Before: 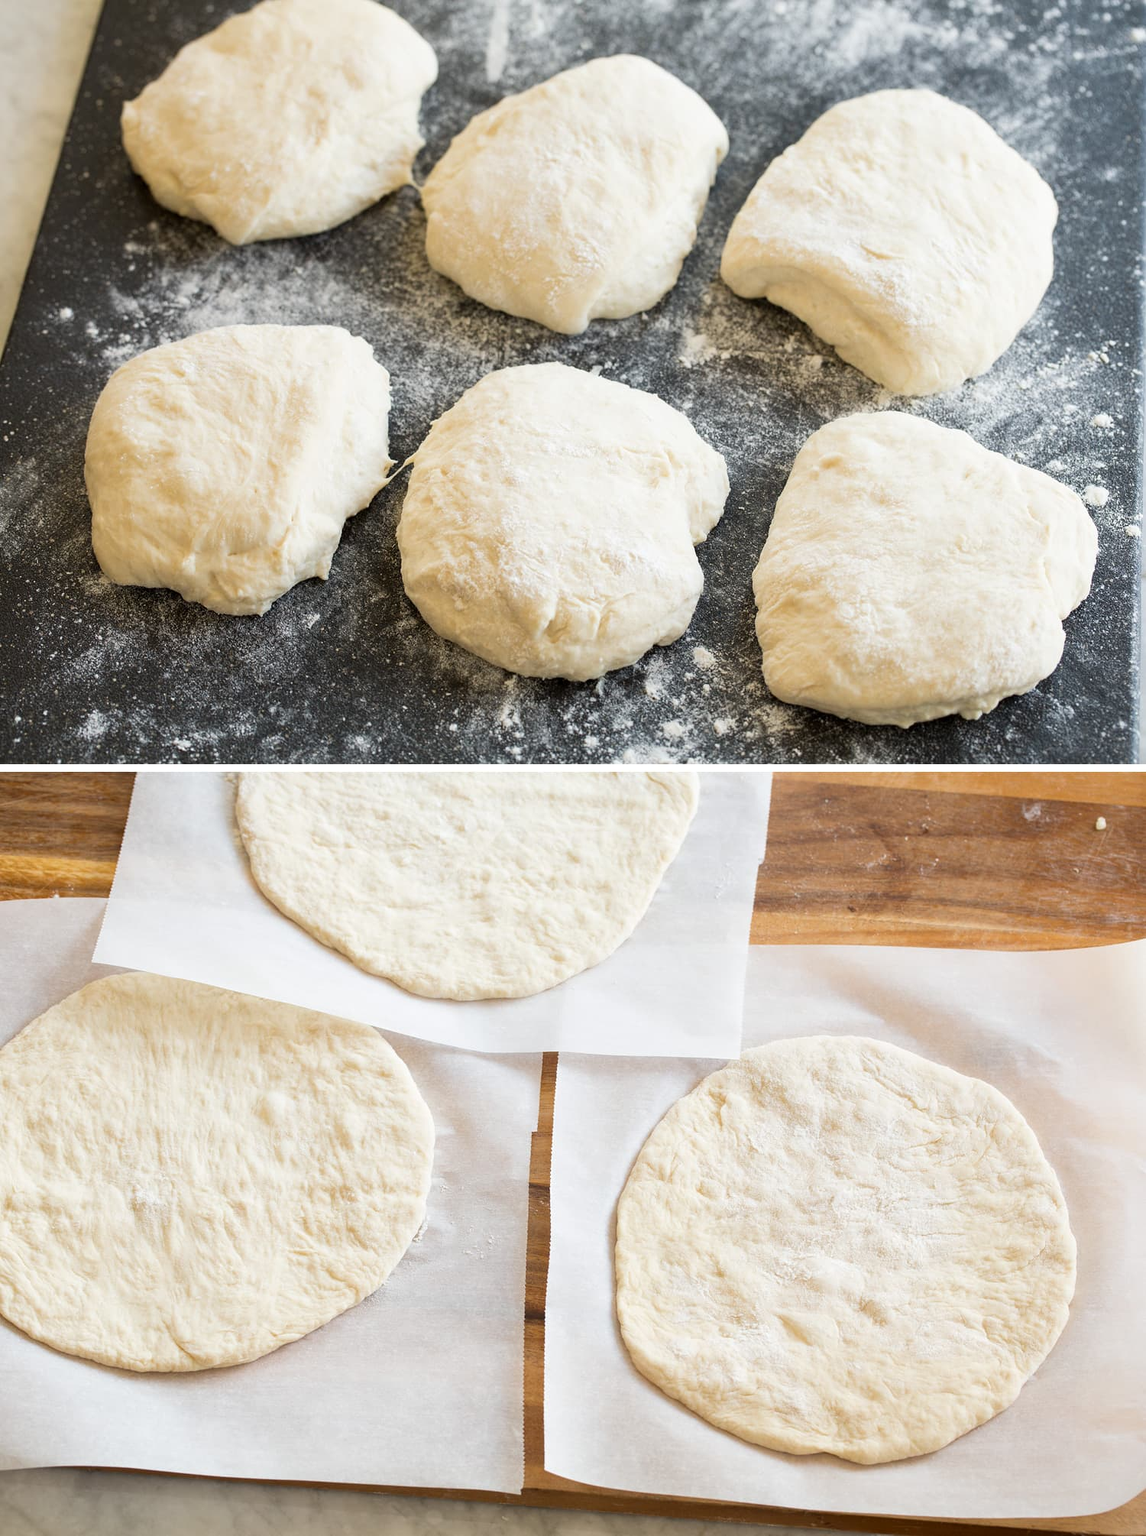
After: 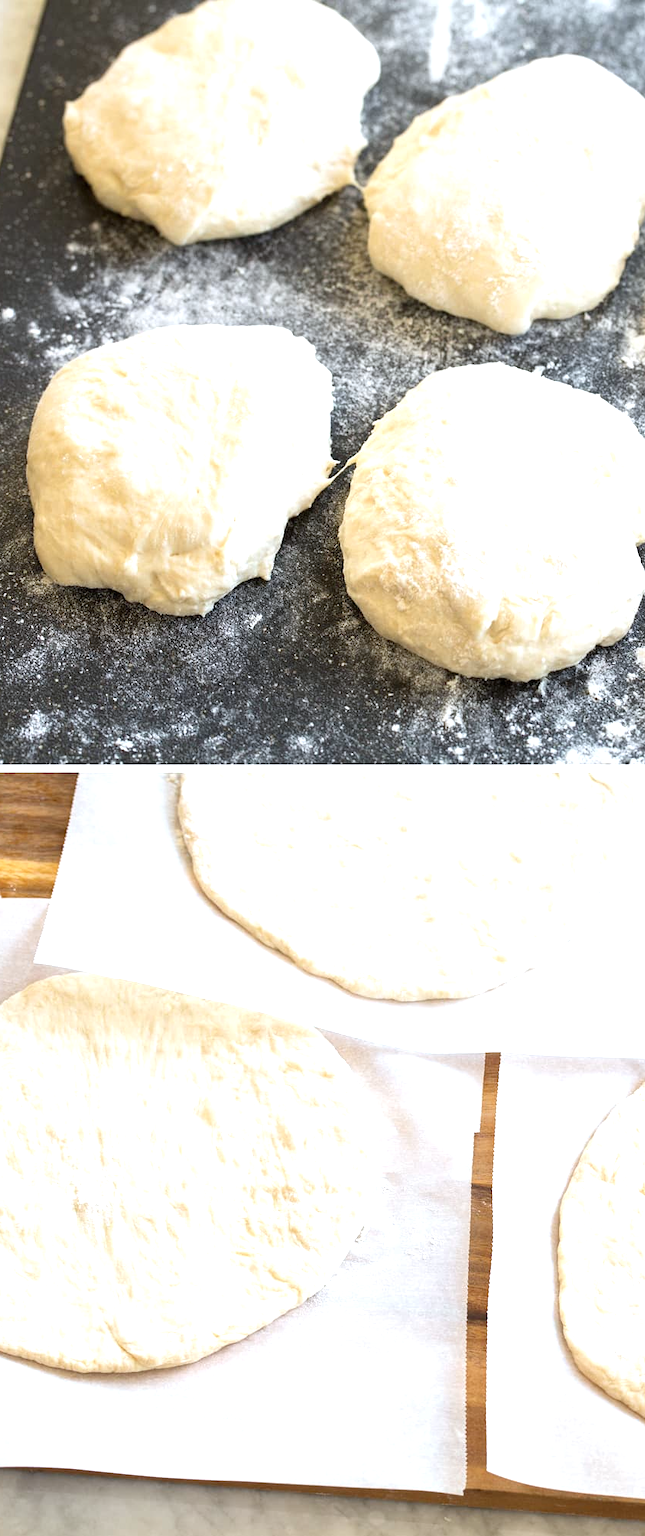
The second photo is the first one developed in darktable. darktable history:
white balance: red 0.976, blue 1.04
crop: left 5.114%, right 38.589%
exposure: black level correction 0, exposure 0.7 EV, compensate exposure bias true, compensate highlight preservation false
